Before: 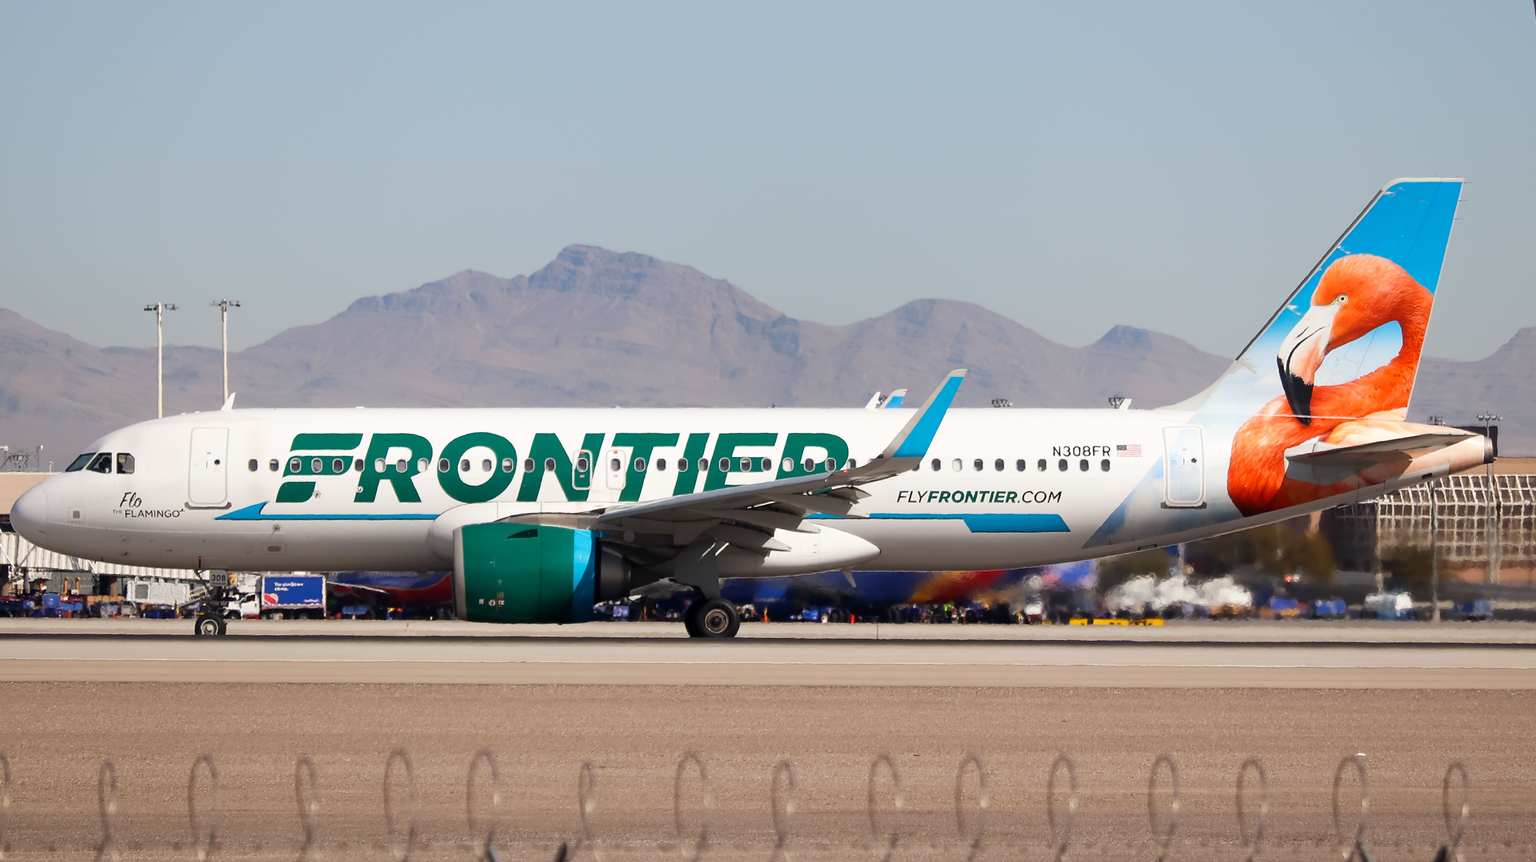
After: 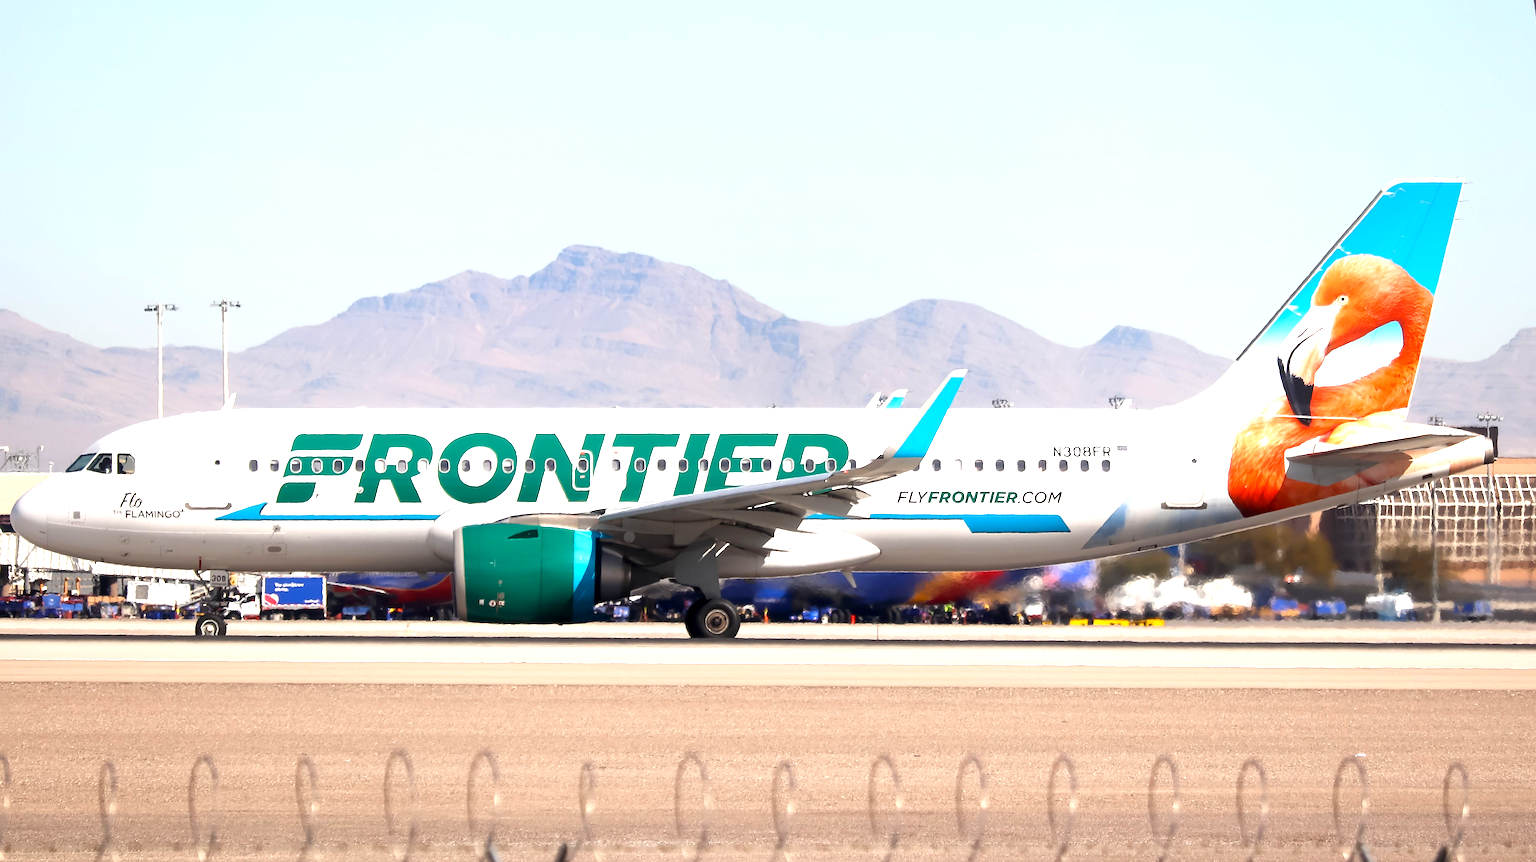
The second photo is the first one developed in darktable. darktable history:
exposure: black level correction 0.001, exposure 1.119 EV, compensate exposure bias true, compensate highlight preservation false
